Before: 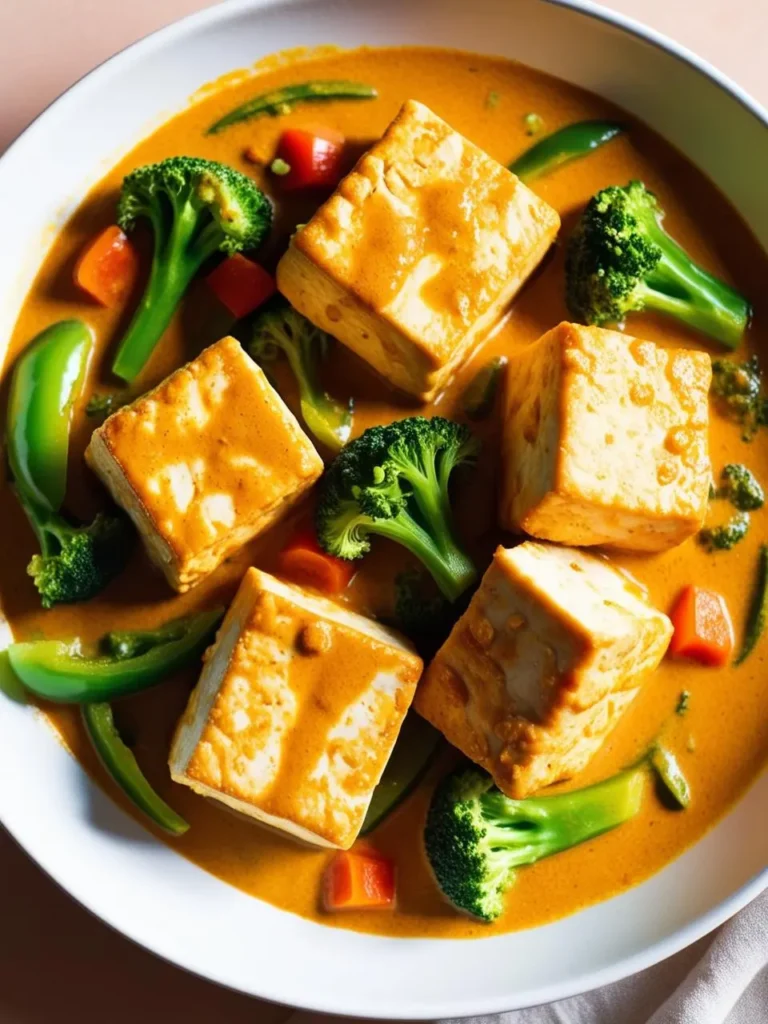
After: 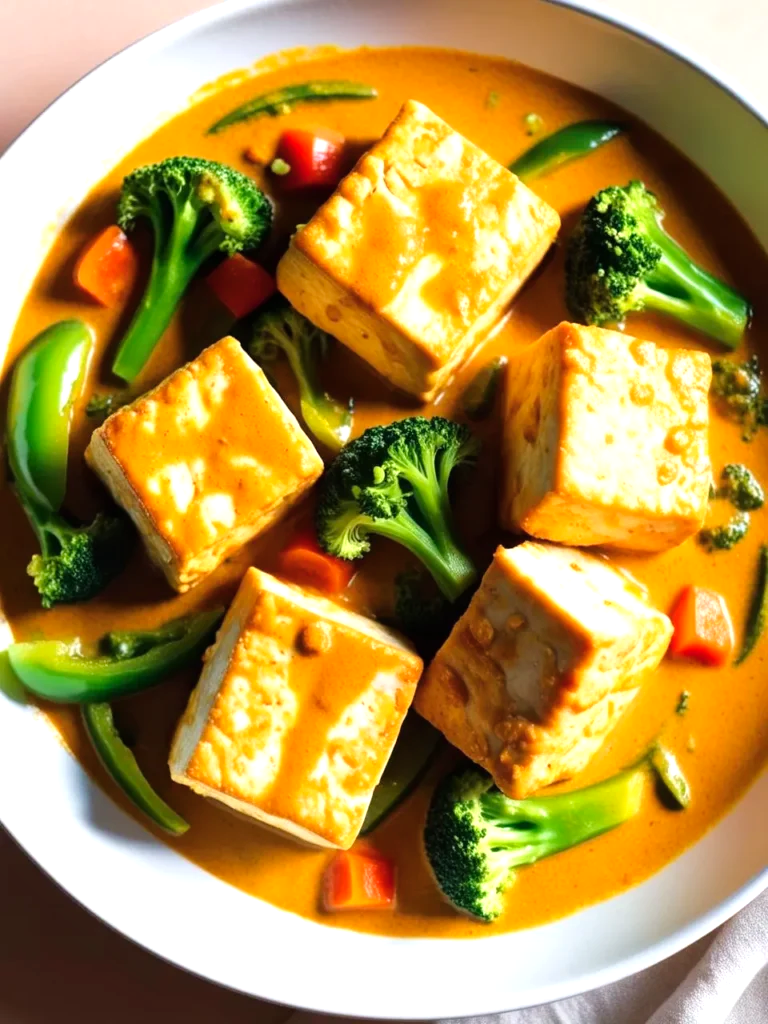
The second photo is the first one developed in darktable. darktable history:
tone equalizer: -8 EV -0.43 EV, -7 EV -0.418 EV, -6 EV -0.304 EV, -5 EV -0.241 EV, -3 EV 0.241 EV, -2 EV 0.362 EV, -1 EV 0.397 EV, +0 EV 0.445 EV
color balance rgb: shadows lift › chroma 1.017%, shadows lift › hue 242.29°, perceptual saturation grading › global saturation 0.353%, perceptual brilliance grading › mid-tones 9.148%, perceptual brilliance grading › shadows 15.778%, global vibrance 6.782%, saturation formula JzAzBz (2021)
